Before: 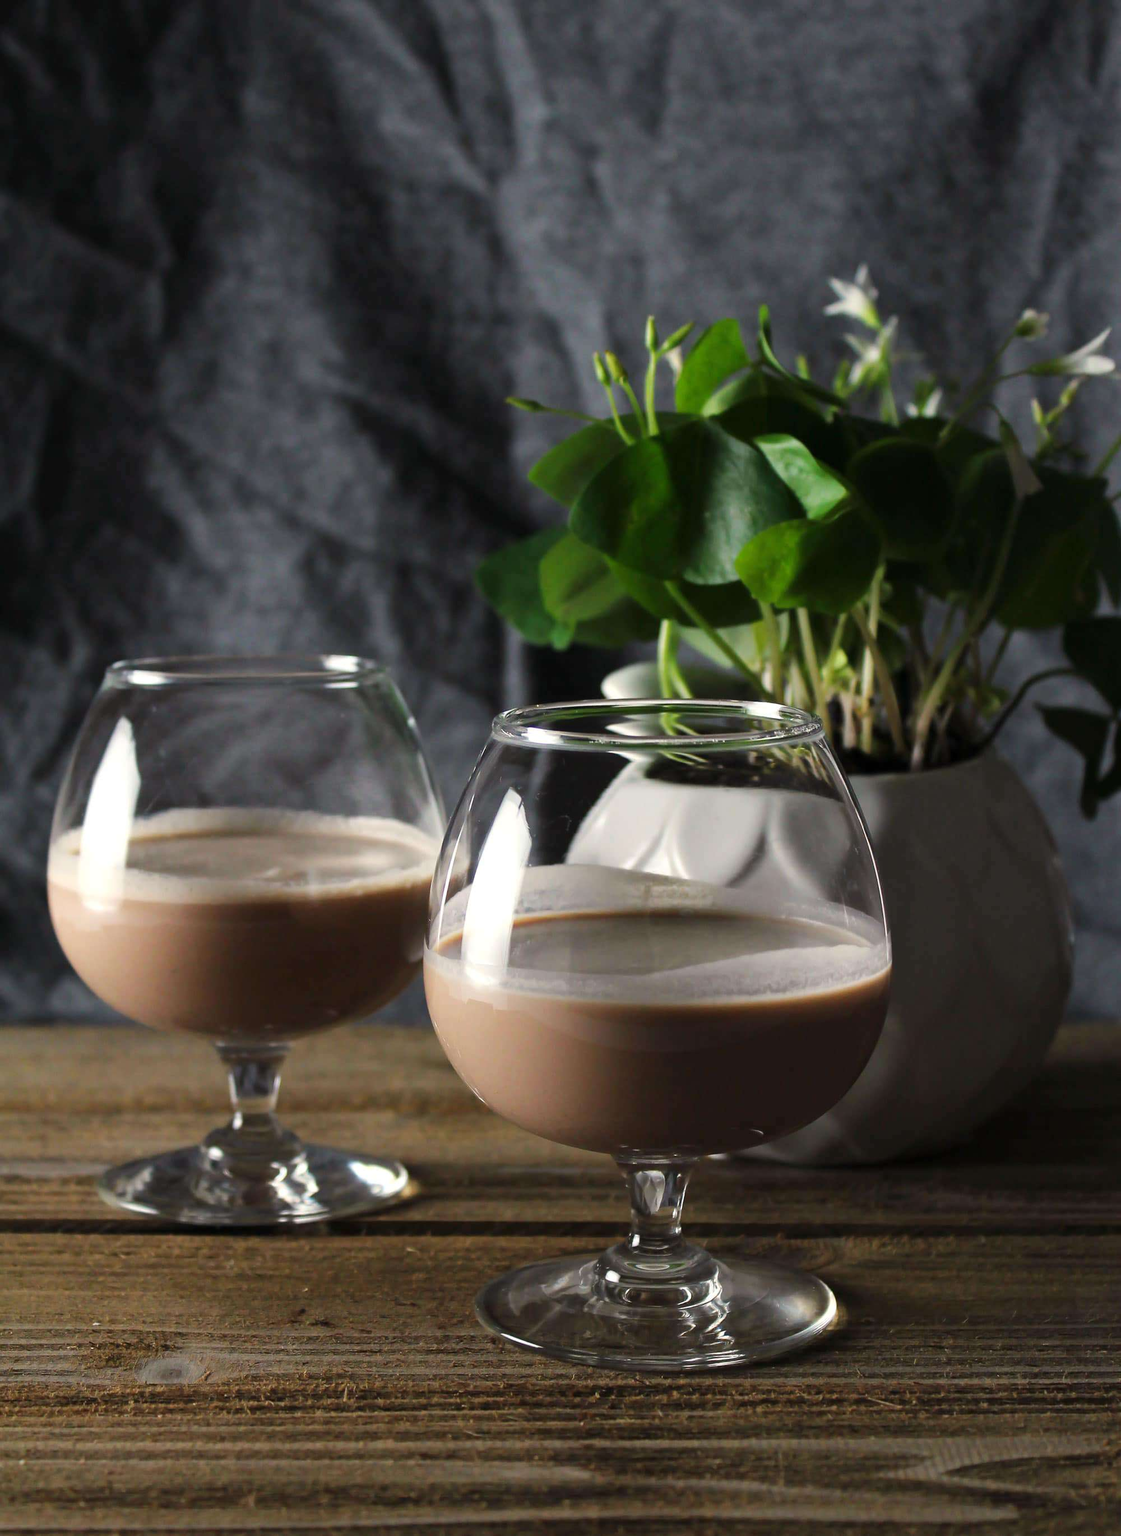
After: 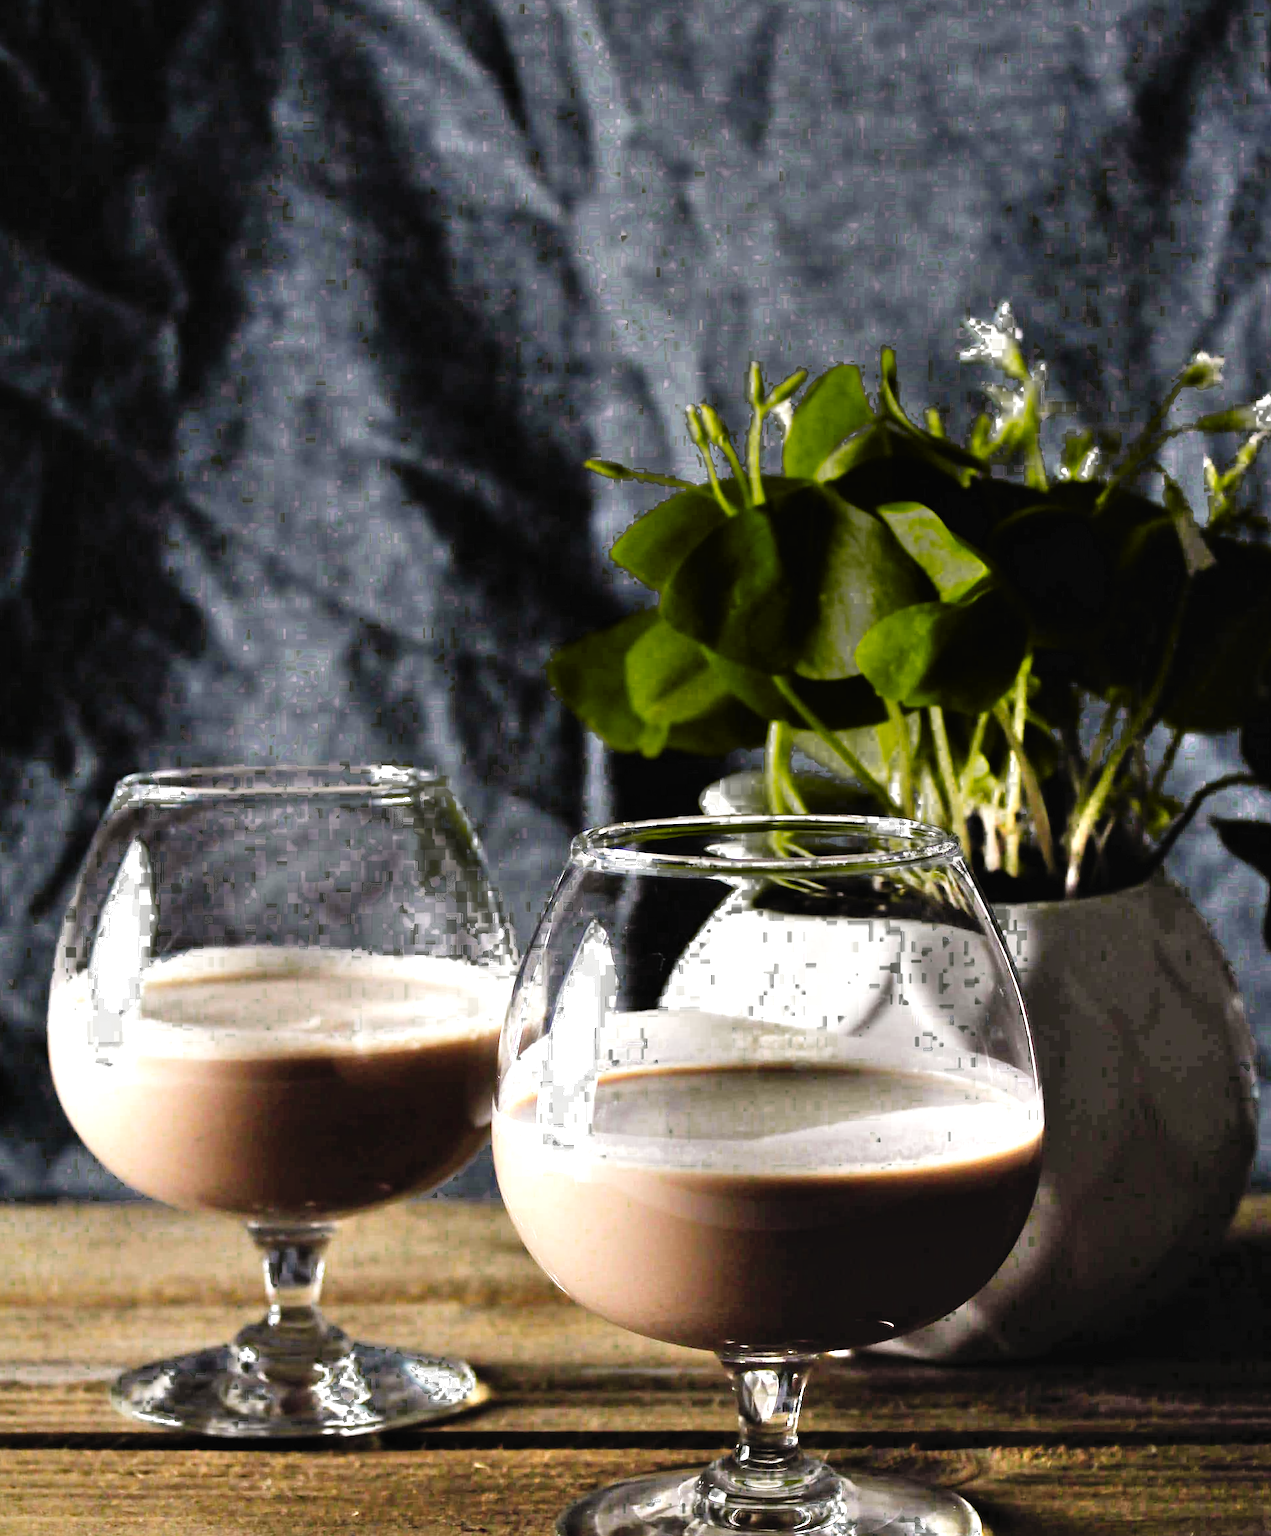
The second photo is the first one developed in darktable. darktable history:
tone curve: curves: ch0 [(0, 0.012) (0.036, 0.035) (0.274, 0.288) (0.504, 0.536) (0.844, 0.84) (1, 0.983)]; ch1 [(0, 0) (0.389, 0.403) (0.462, 0.486) (0.499, 0.498) (0.511, 0.502) (0.536, 0.547) (0.579, 0.578) (0.626, 0.645) (0.749, 0.781) (1, 1)]; ch2 [(0, 0) (0.457, 0.486) (0.5, 0.5) (0.557, 0.561) (0.614, 0.622) (0.704, 0.732) (1, 1)], preserve colors none
filmic rgb: black relative exposure -7.65 EV, white relative exposure 4.56 EV, hardness 3.61, add noise in highlights 0, preserve chrominance no, color science v3 (2019), use custom middle-gray values true, contrast in highlights soft
exposure: black level correction 0.001, compensate exposure bias true, compensate highlight preservation false
shadows and highlights: highlights color adjustment 38.87%, soften with gaussian
color zones: curves: ch0 [(0.099, 0.624) (0.257, 0.596) (0.384, 0.376) (0.529, 0.492) (0.697, 0.564) (0.768, 0.532) (0.908, 0.644)]; ch1 [(0.112, 0.564) (0.254, 0.612) (0.432, 0.676) (0.592, 0.456) (0.743, 0.684) (0.888, 0.536)]; ch2 [(0.25, 0.5) (0.469, 0.36) (0.75, 0.5)], process mode strong
crop and rotate: angle 0.39°, left 0.216%, right 2.587%, bottom 14.305%
